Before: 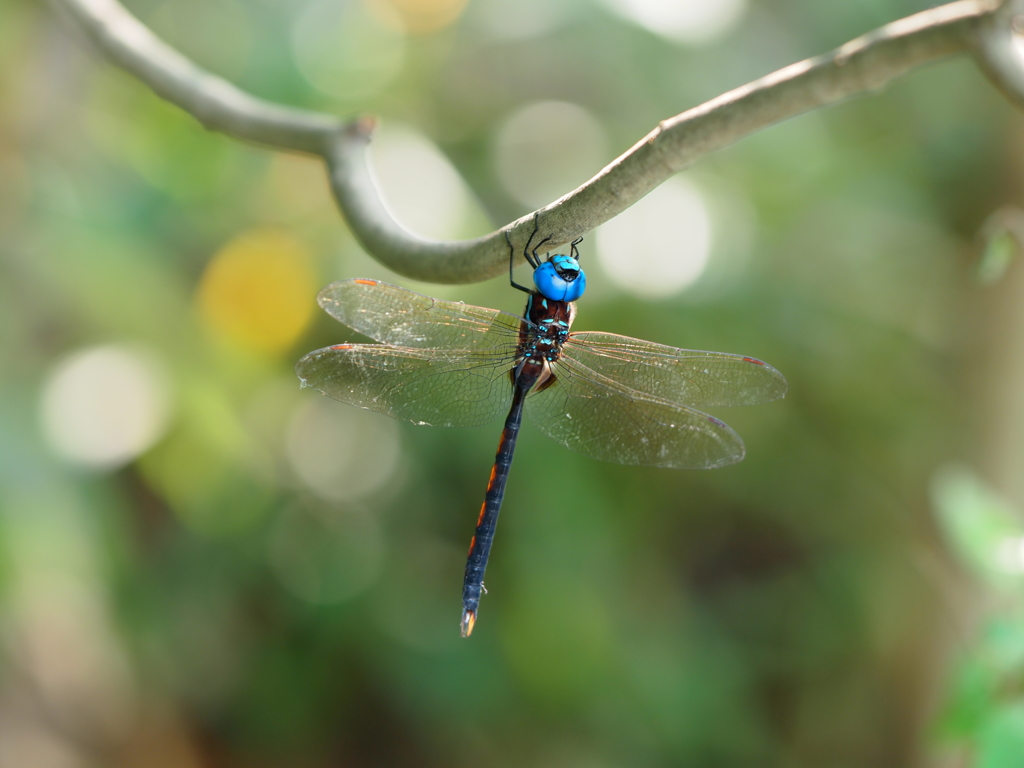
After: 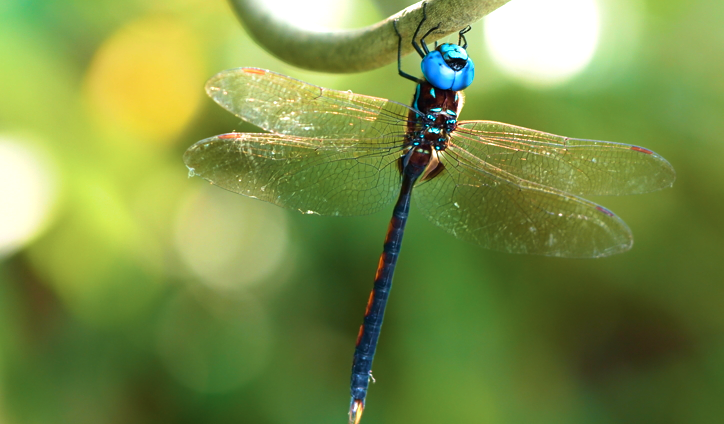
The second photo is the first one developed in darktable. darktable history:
crop: left 10.993%, top 27.579%, right 18.291%, bottom 17.159%
tone equalizer: -8 EV -0.785 EV, -7 EV -0.694 EV, -6 EV -0.626 EV, -5 EV -0.399 EV, -3 EV 0.366 EV, -2 EV 0.6 EV, -1 EV 0.69 EV, +0 EV 0.78 EV, edges refinement/feathering 500, mask exposure compensation -1.57 EV, preserve details guided filter
contrast equalizer: y [[0.5, 0.5, 0.468, 0.5, 0.5, 0.5], [0.5 ×6], [0.5 ×6], [0 ×6], [0 ×6]]
velvia: strength 74.23%
